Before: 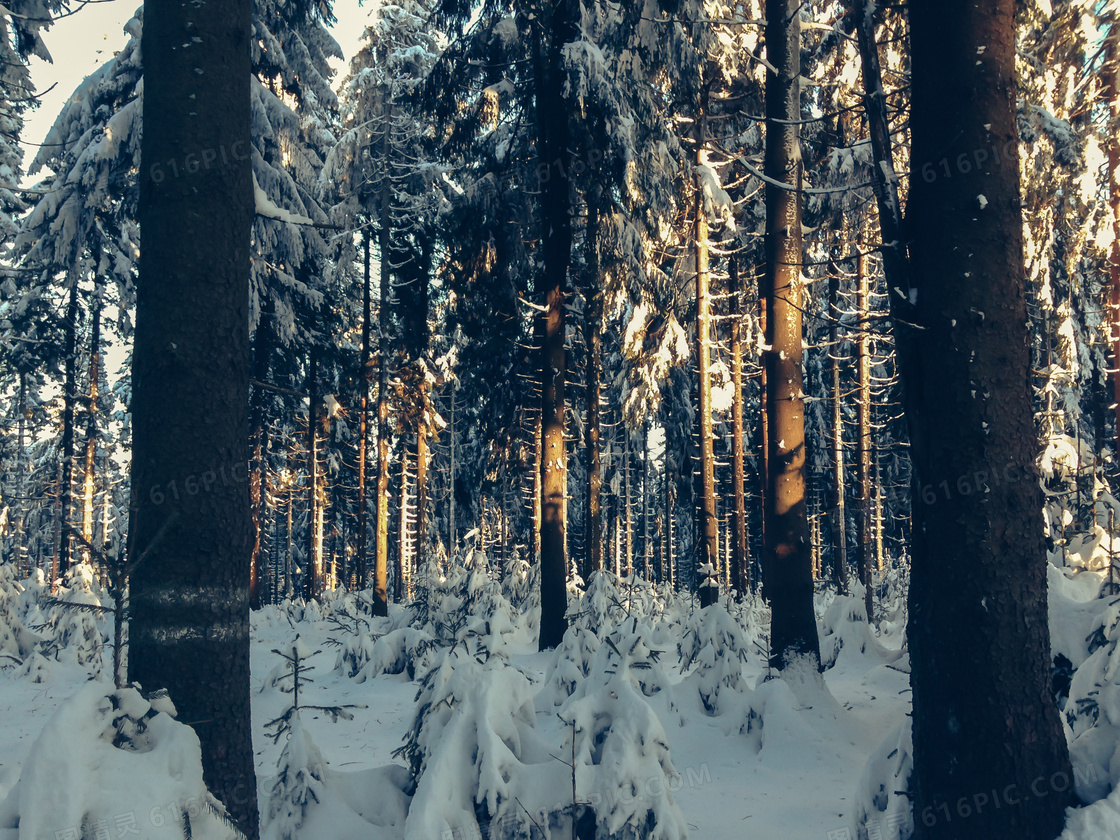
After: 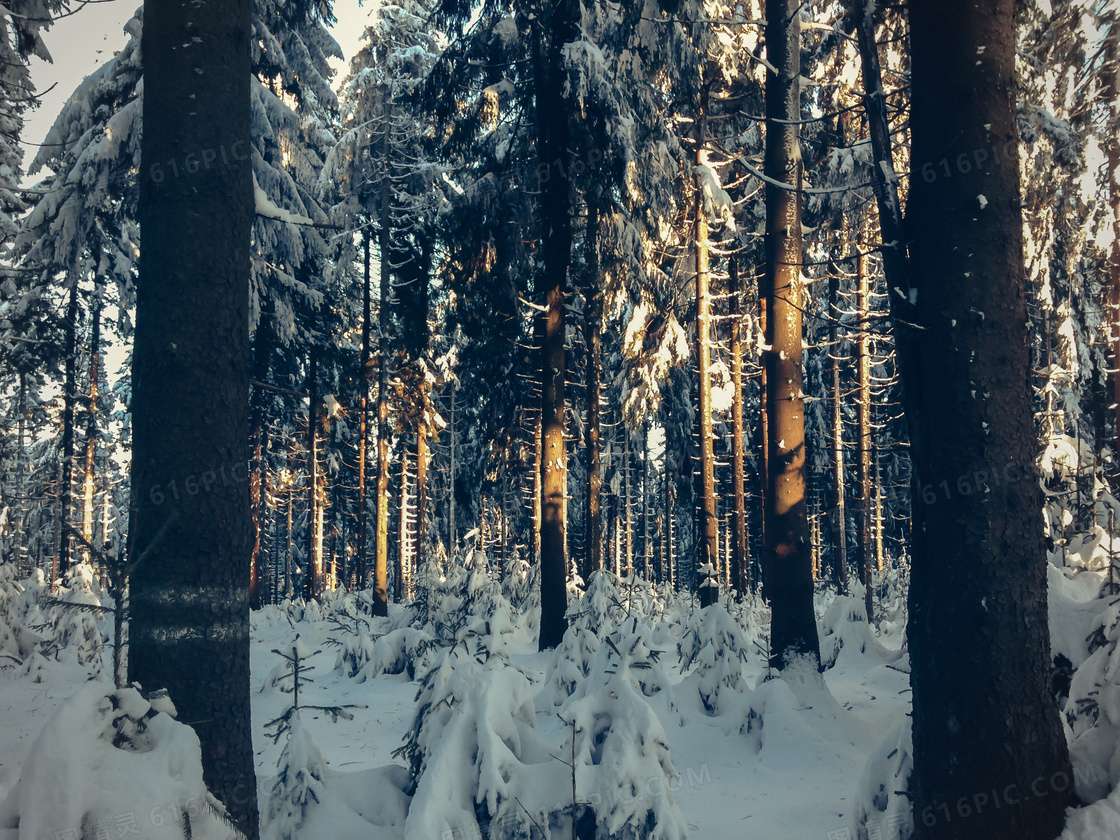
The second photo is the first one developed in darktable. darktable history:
vignetting: fall-off radius 32.38%, brightness -0.289, unbound false
